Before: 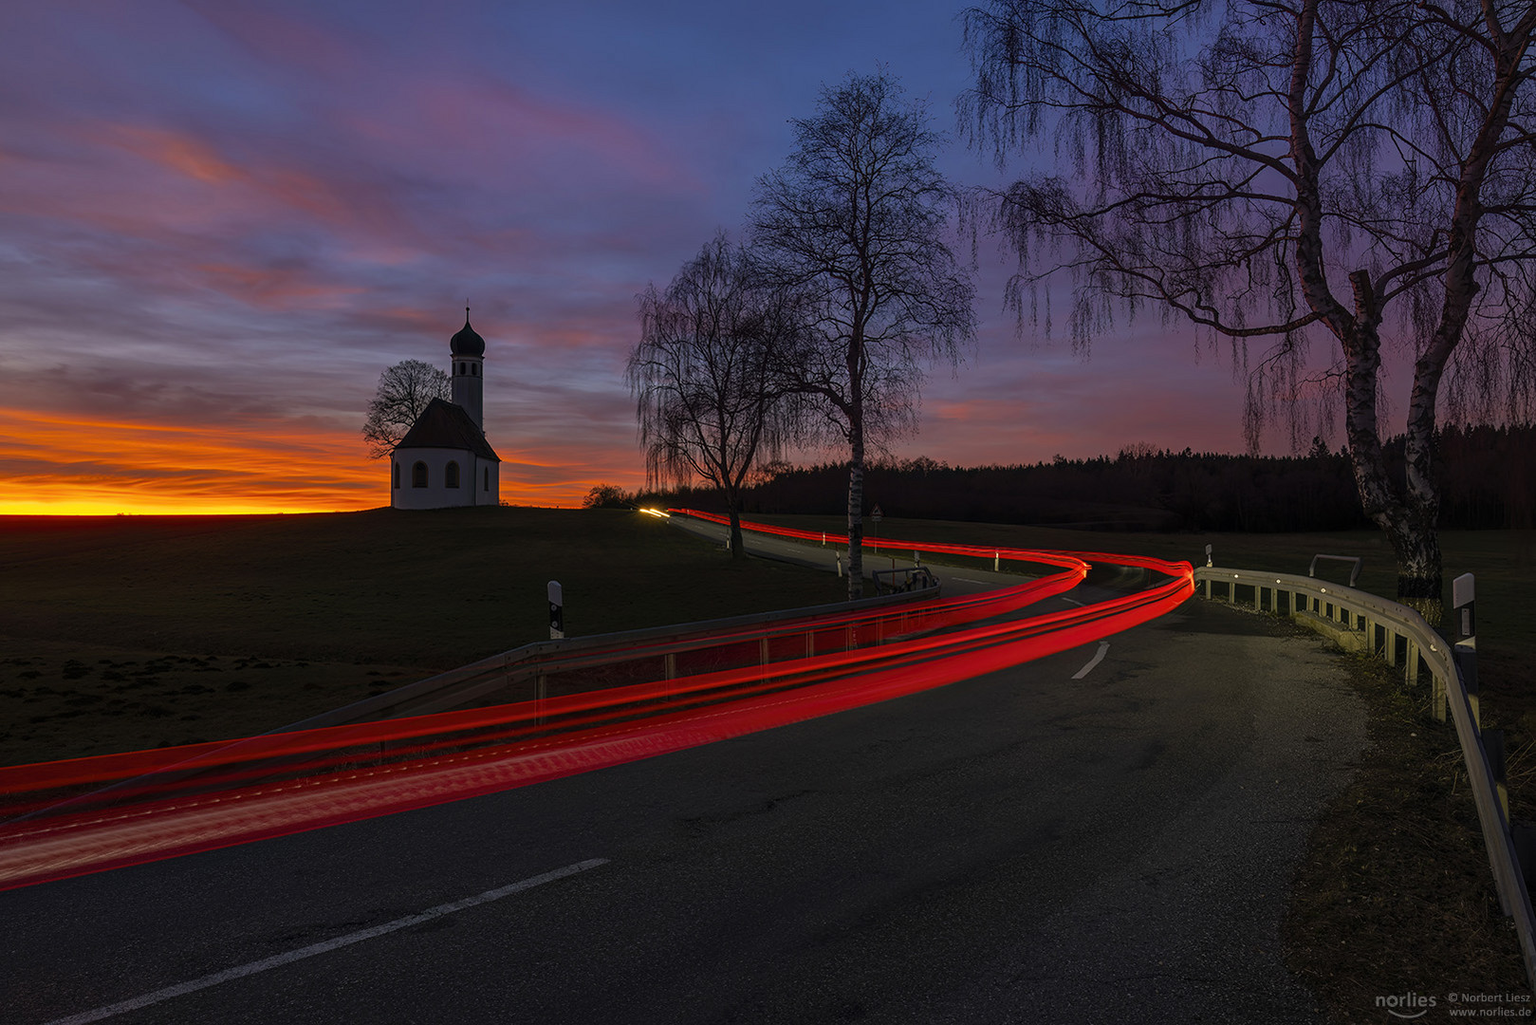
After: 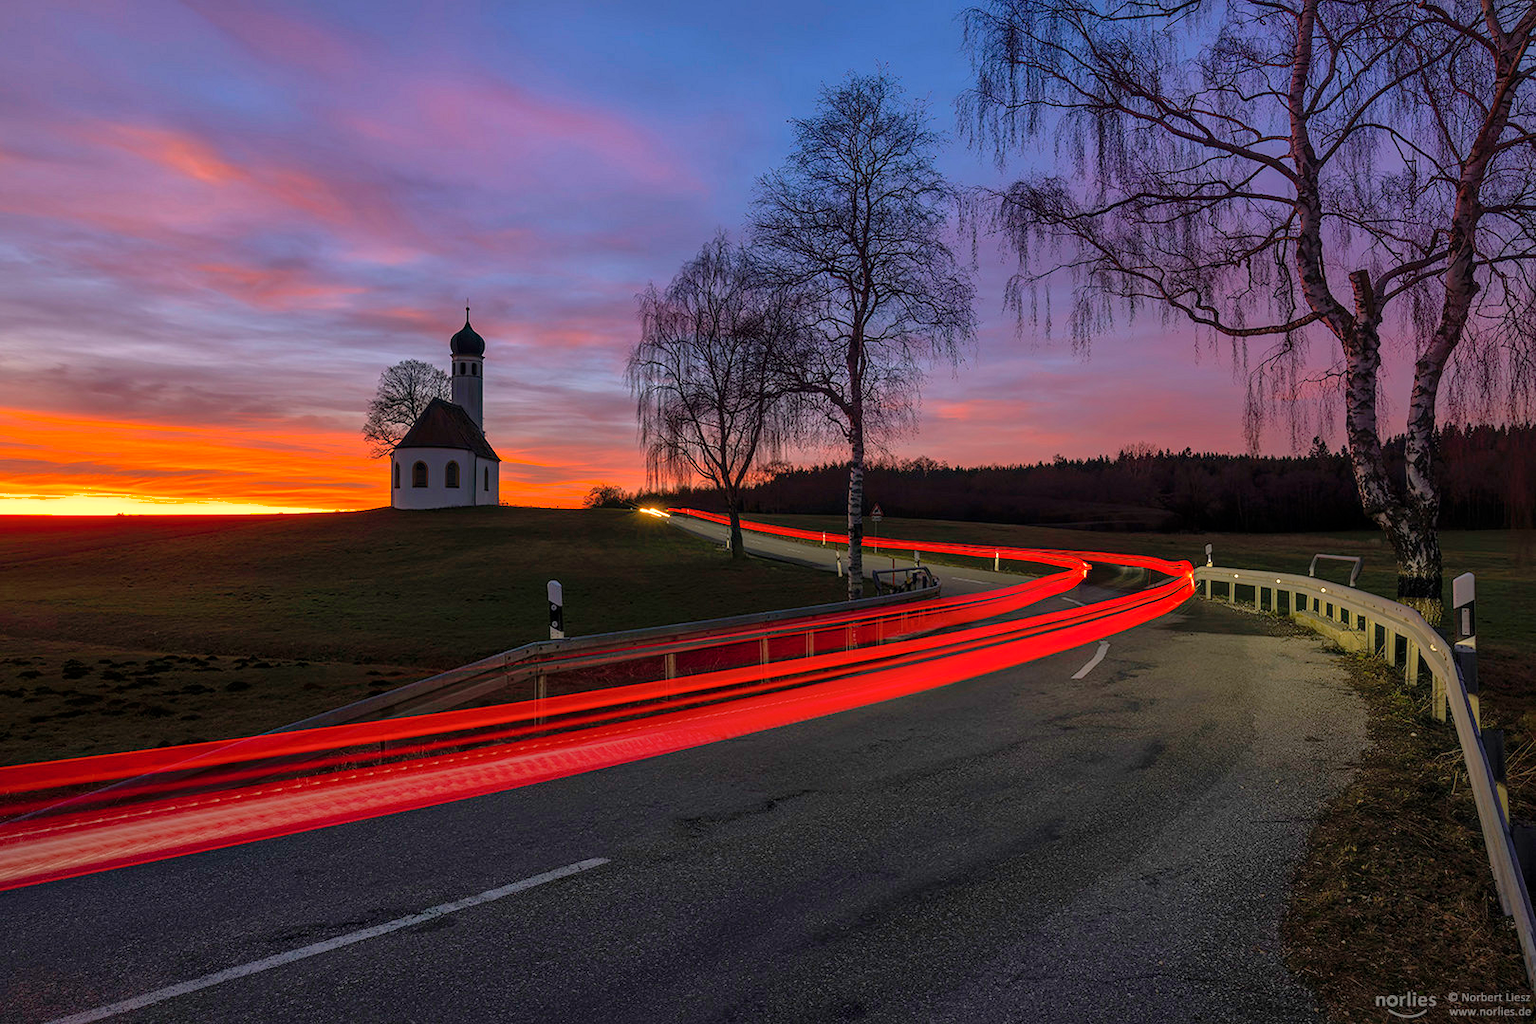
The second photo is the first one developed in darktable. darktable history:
exposure: exposure 1 EV, compensate highlight preservation false
shadows and highlights: on, module defaults
